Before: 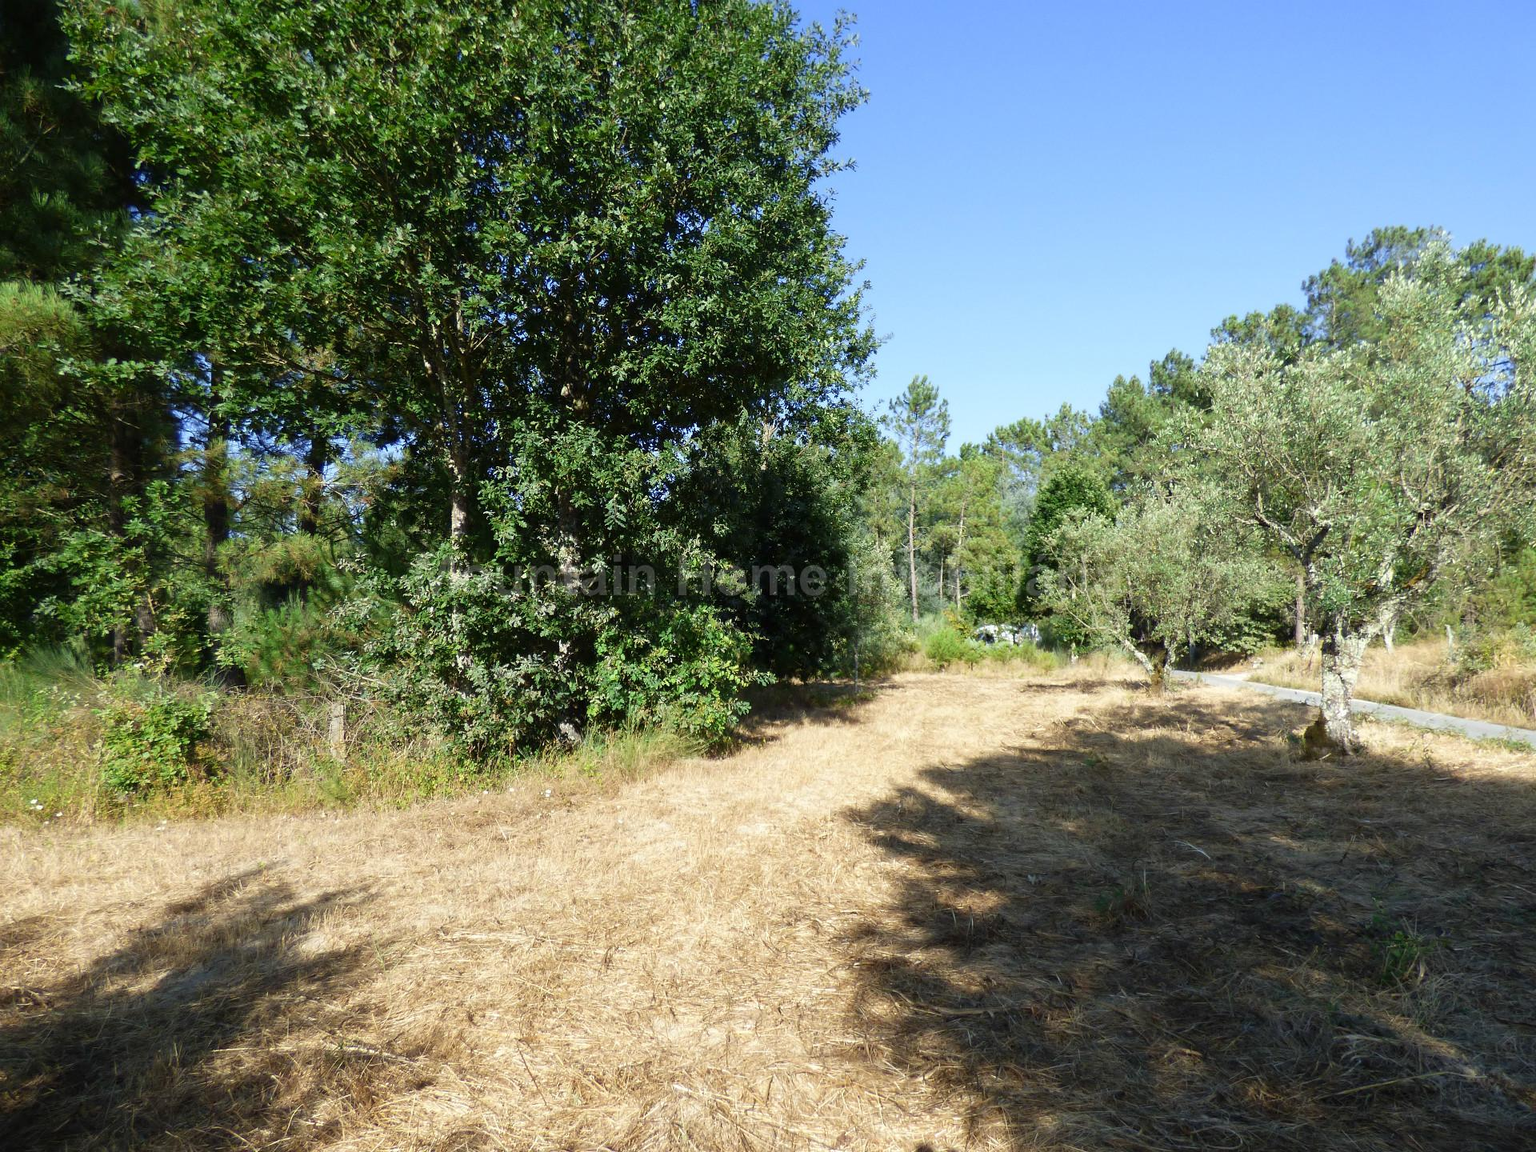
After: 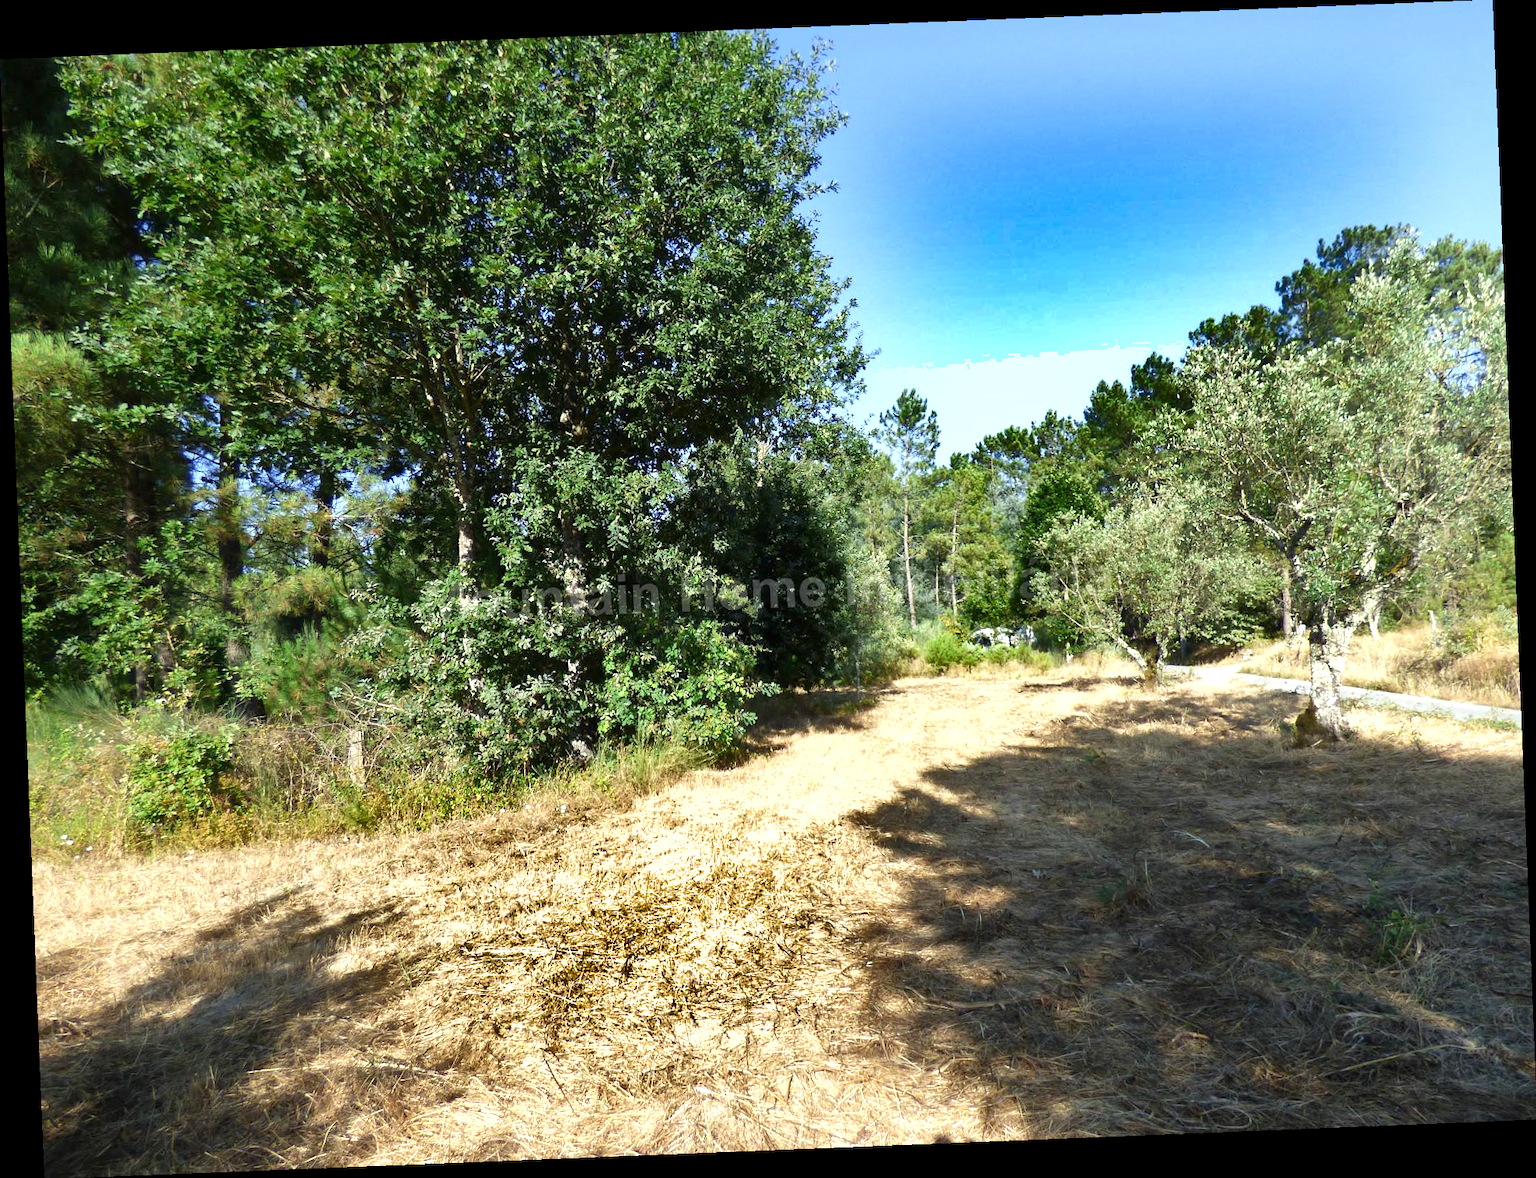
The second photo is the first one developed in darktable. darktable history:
shadows and highlights: shadows 20.91, highlights -82.73, soften with gaussian
rotate and perspective: rotation -2.29°, automatic cropping off
exposure: black level correction 0.001, exposure 0.5 EV, compensate exposure bias true, compensate highlight preservation false
